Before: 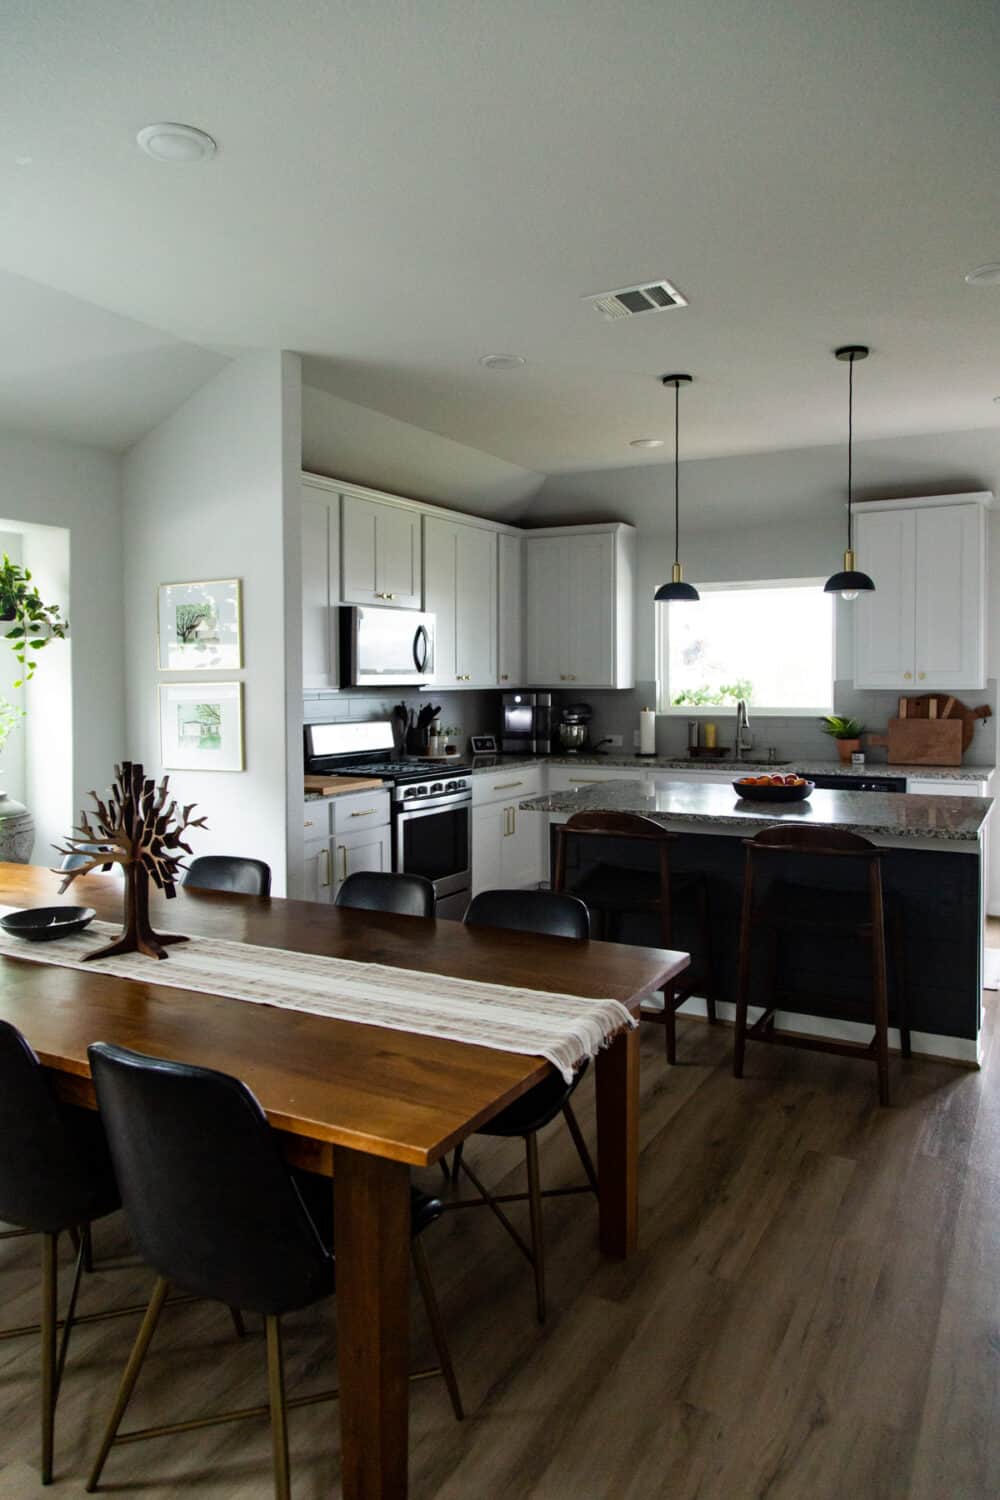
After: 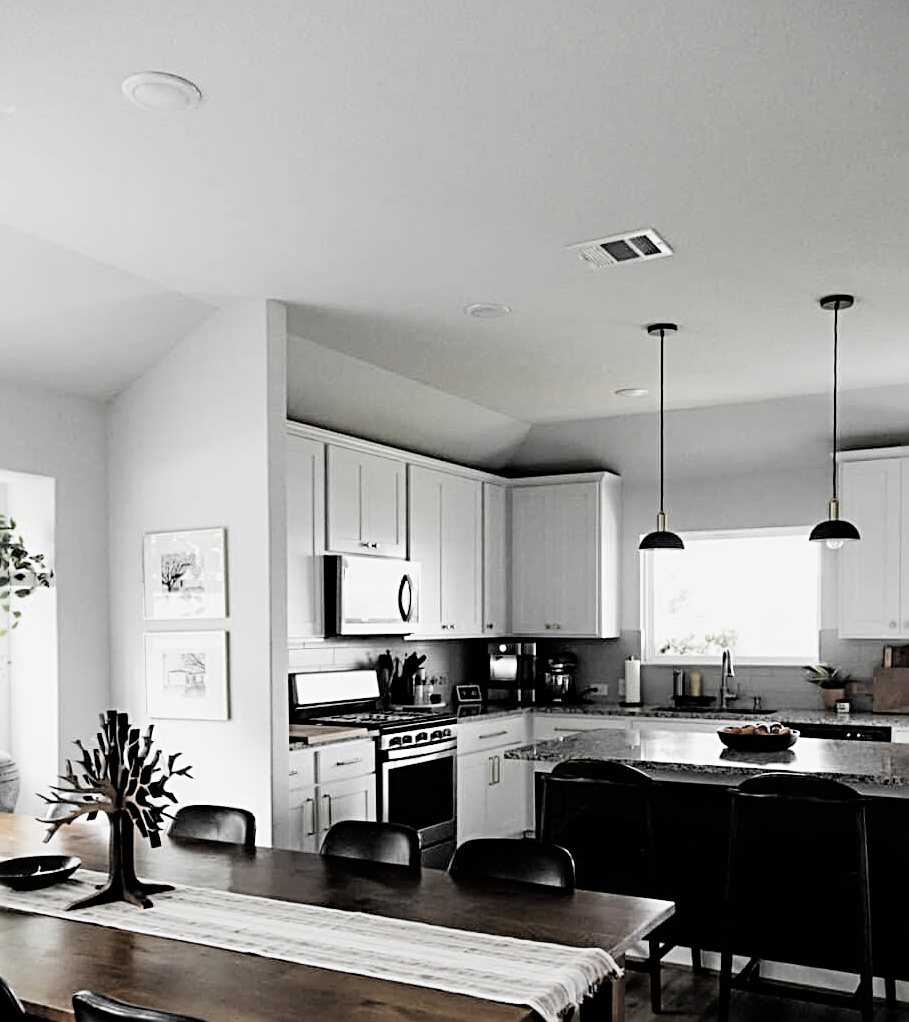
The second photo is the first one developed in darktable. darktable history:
filmic rgb: black relative exposure -5.01 EV, white relative exposure 3.96 EV, hardness 2.9, contrast 1.183, highlights saturation mix -31.07%, iterations of high-quality reconstruction 0
color zones: curves: ch0 [(0, 0.613) (0.01, 0.613) (0.245, 0.448) (0.498, 0.529) (0.642, 0.665) (0.879, 0.777) (0.99, 0.613)]; ch1 [(0, 0.035) (0.121, 0.189) (0.259, 0.197) (0.415, 0.061) (0.589, 0.022) (0.732, 0.022) (0.857, 0.026) (0.991, 0.053)]
exposure: black level correction -0.002, exposure 0.709 EV, compensate highlight preservation false
crop: left 1.535%, top 3.411%, right 7.551%, bottom 28.412%
sharpen: radius 2.829, amount 0.714
